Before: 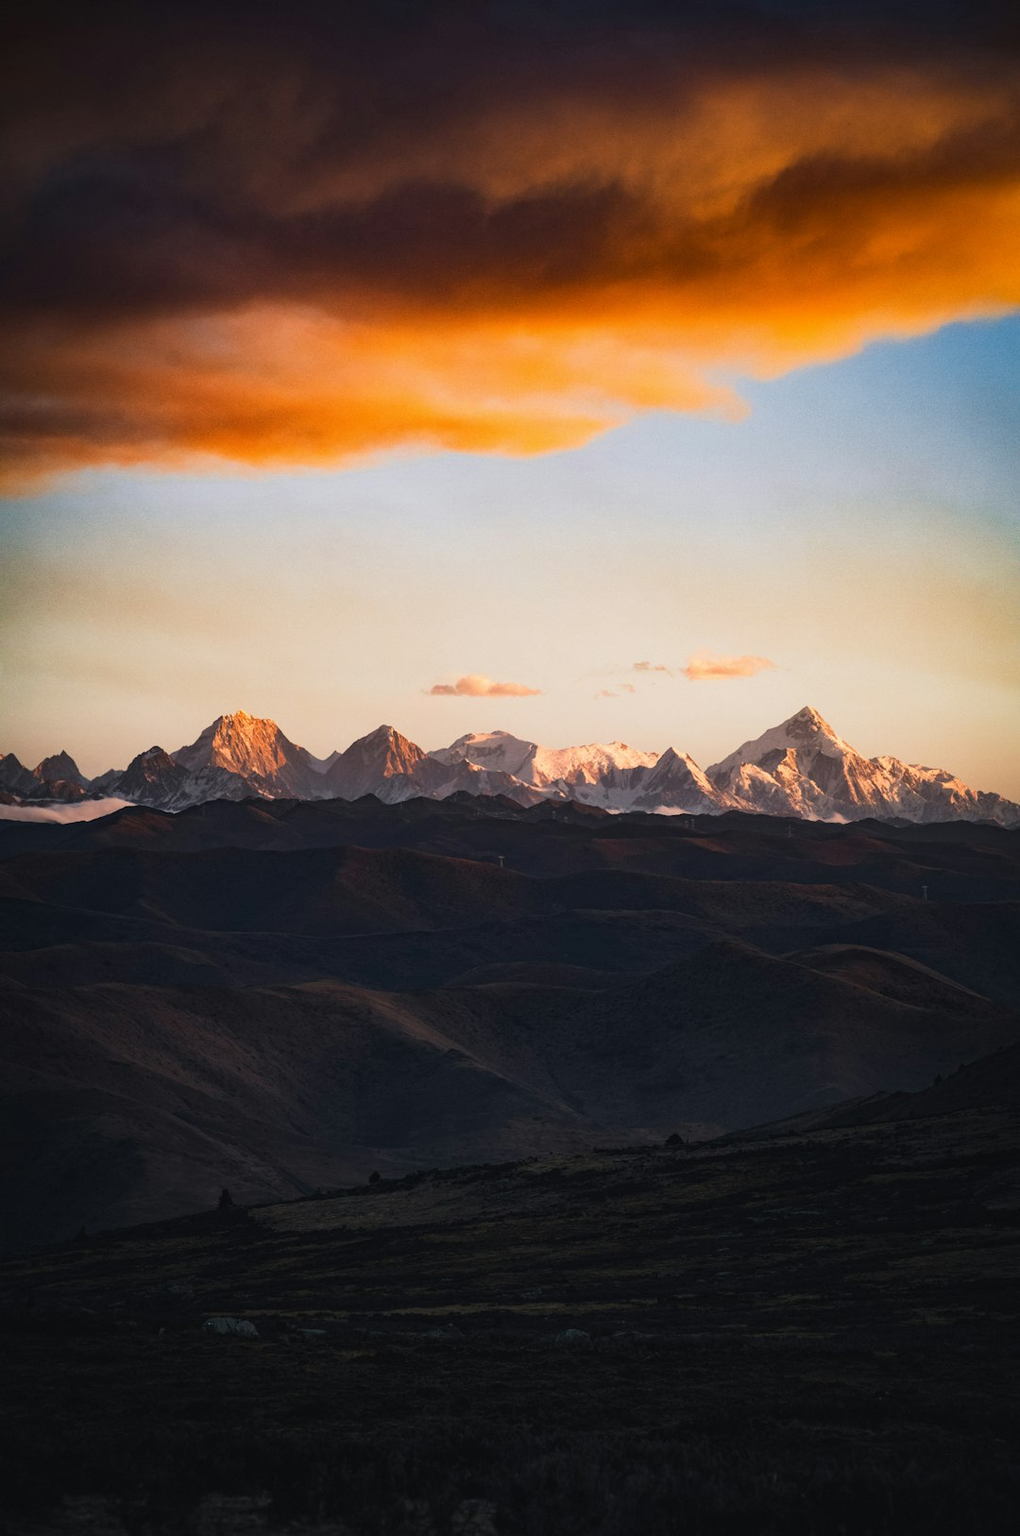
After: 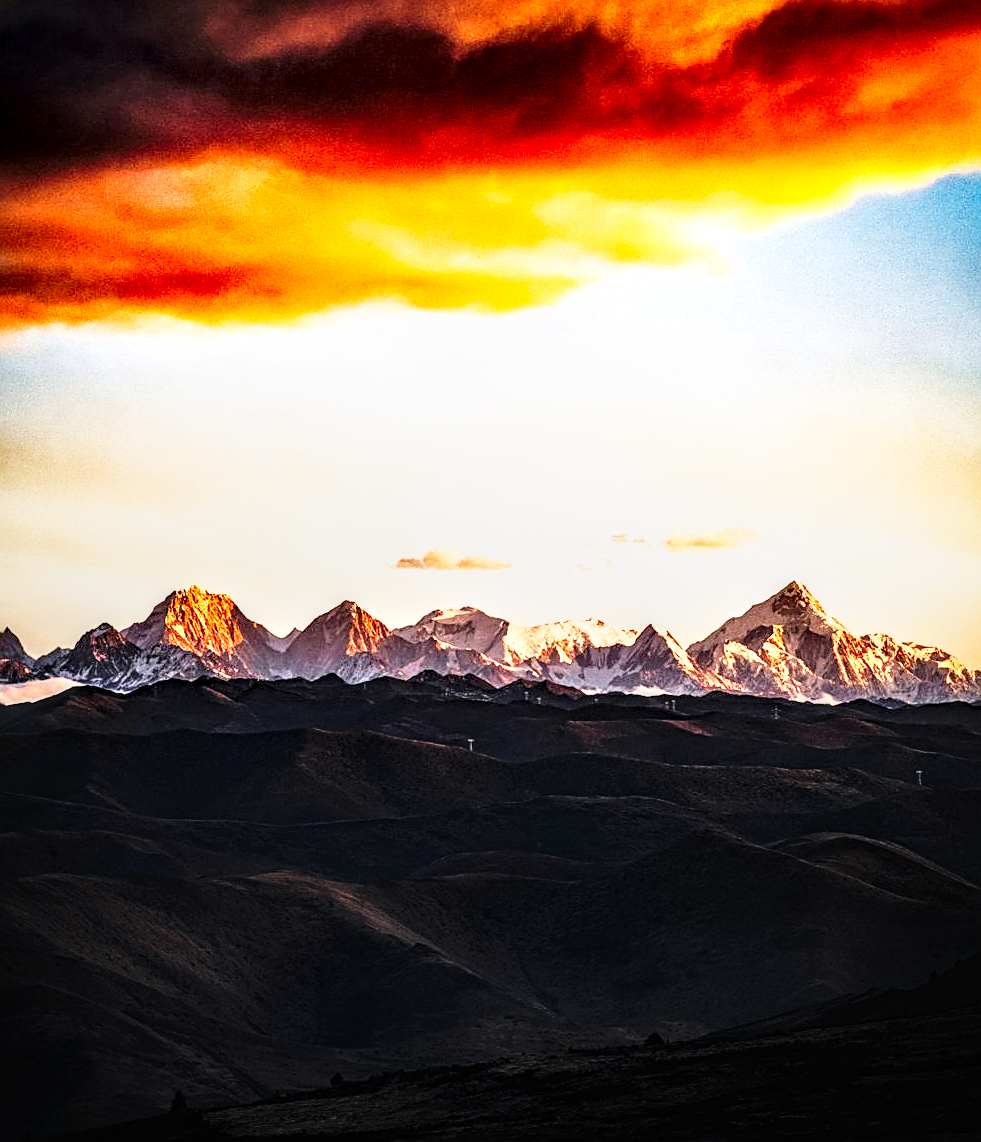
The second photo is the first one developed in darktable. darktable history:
tone equalizer: -7 EV 0.15 EV, -6 EV 0.6 EV, -5 EV 1.15 EV, -4 EV 1.33 EV, -3 EV 1.15 EV, -2 EV 0.6 EV, -1 EV 0.15 EV, mask exposure compensation -0.5 EV
sharpen: amount 0.575
tone curve: curves: ch0 [(0, 0) (0.003, 0.003) (0.011, 0.006) (0.025, 0.012) (0.044, 0.02) (0.069, 0.023) (0.1, 0.029) (0.136, 0.037) (0.177, 0.058) (0.224, 0.084) (0.277, 0.137) (0.335, 0.209) (0.399, 0.336) (0.468, 0.478) (0.543, 0.63) (0.623, 0.789) (0.709, 0.903) (0.801, 0.967) (0.898, 0.987) (1, 1)], preserve colors none
local contrast: highlights 19%, detail 186%
crop: left 5.596%, top 10.314%, right 3.534%, bottom 19.395%
